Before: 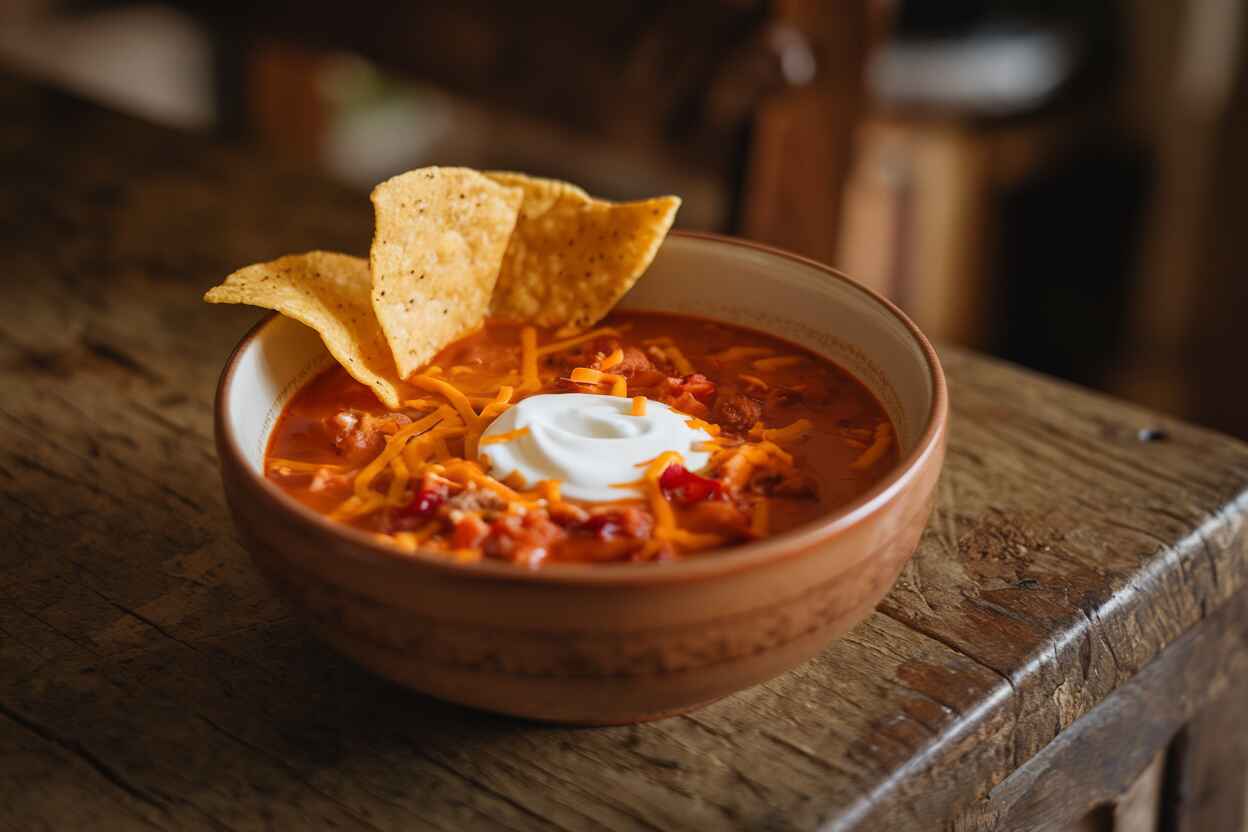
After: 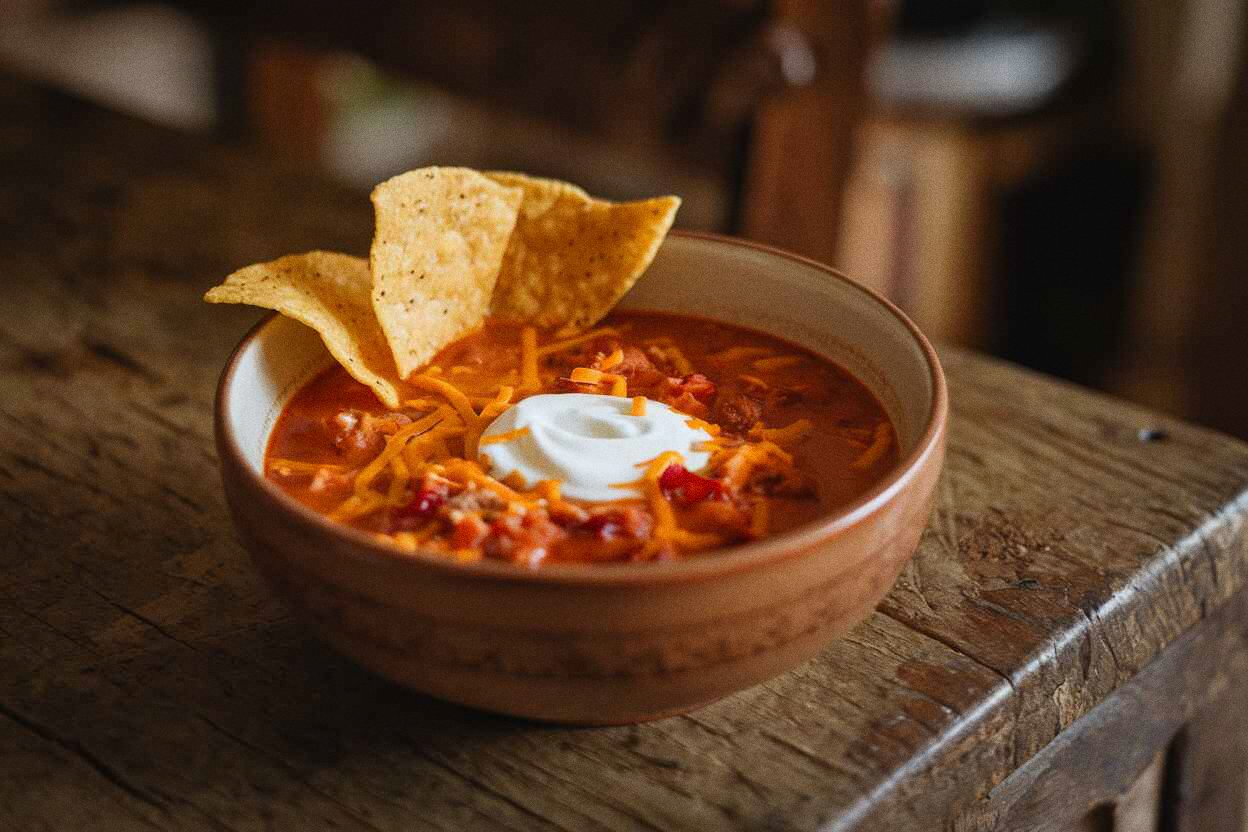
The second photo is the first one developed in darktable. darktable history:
white balance: red 0.986, blue 1.01
grain: coarseness 0.47 ISO
